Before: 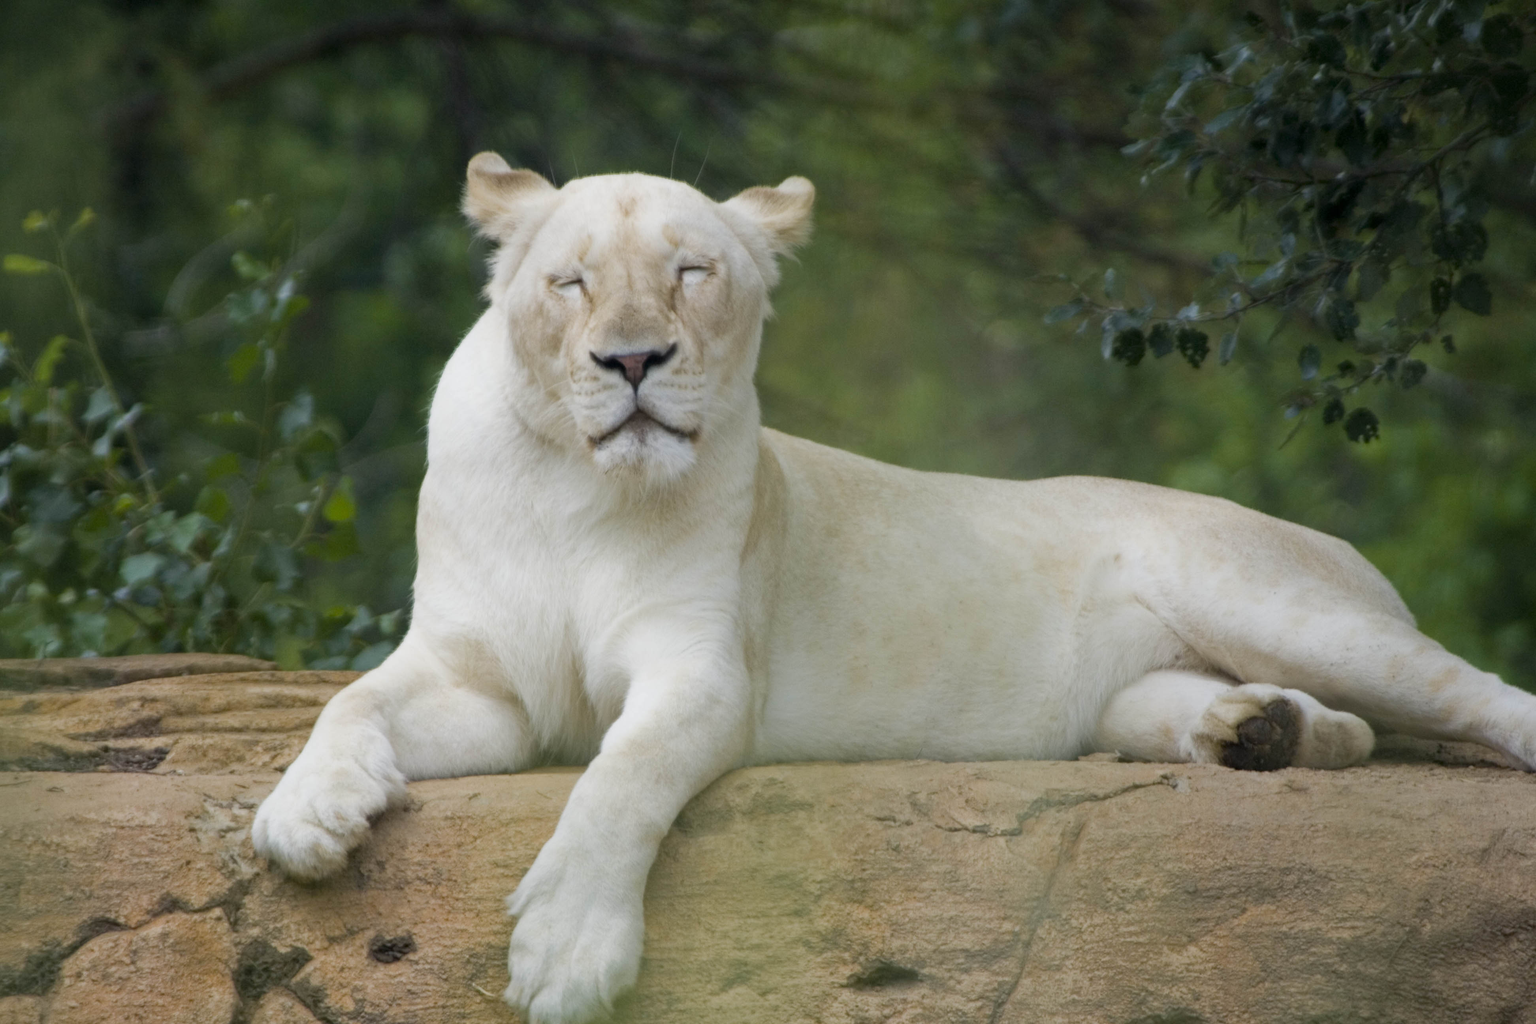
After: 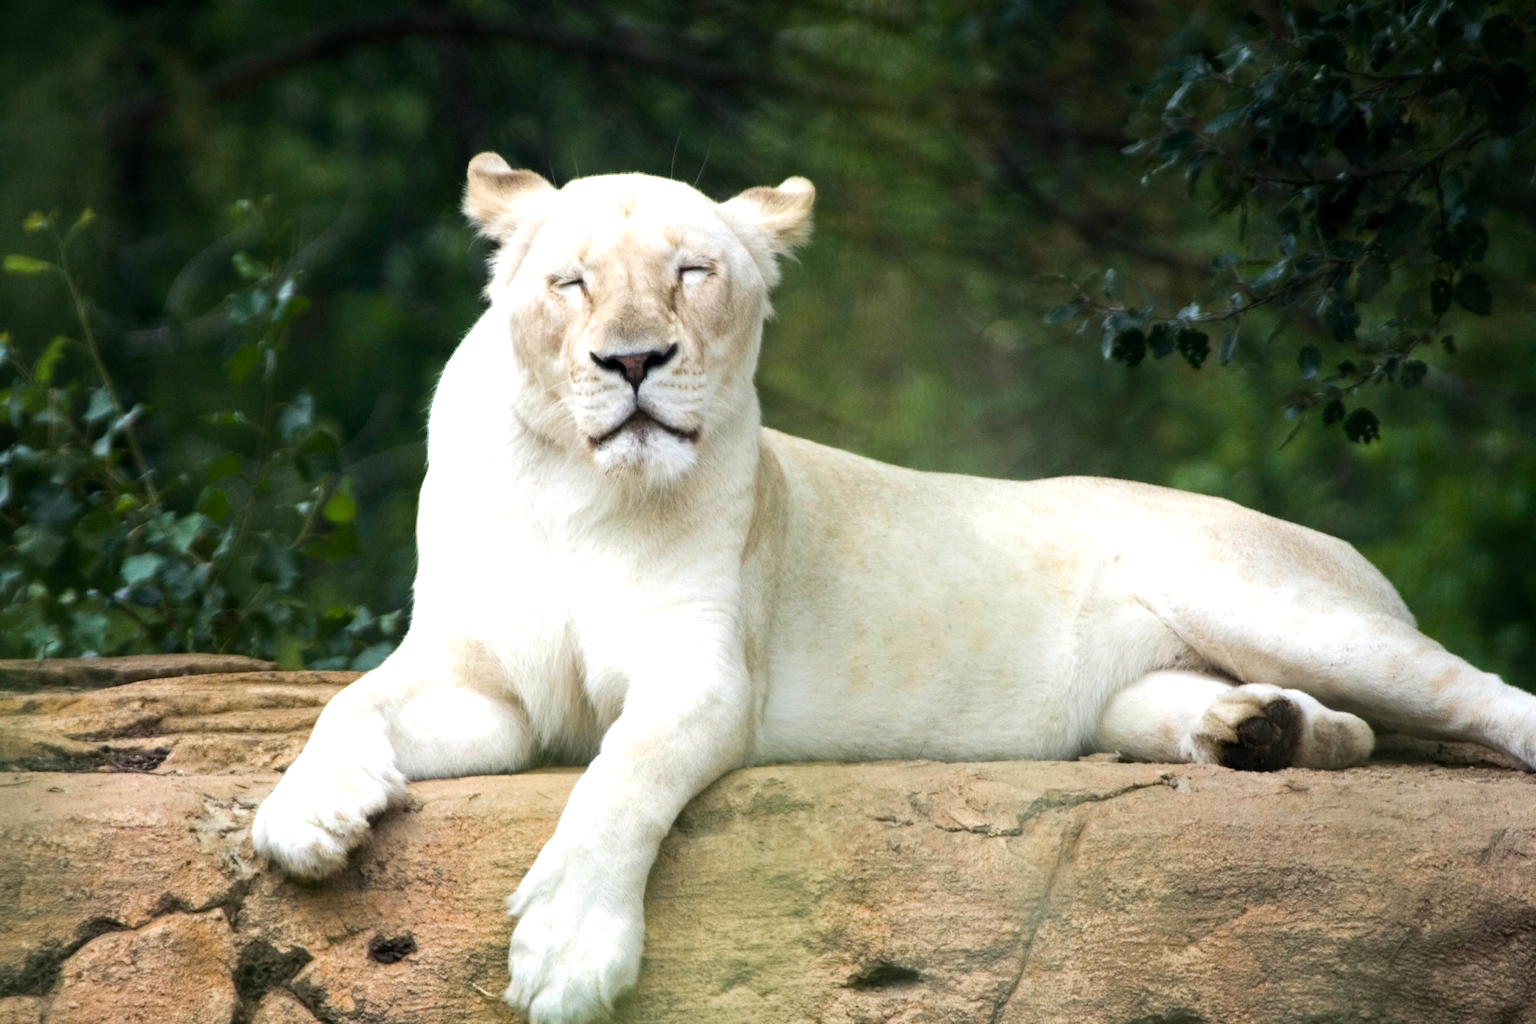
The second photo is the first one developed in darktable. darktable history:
tone equalizer: -8 EV -1.06 EV, -7 EV -0.982 EV, -6 EV -0.881 EV, -5 EV -0.552 EV, -3 EV 0.594 EV, -2 EV 0.878 EV, -1 EV 0.996 EV, +0 EV 1.07 EV, edges refinement/feathering 500, mask exposure compensation -1.57 EV, preserve details no
